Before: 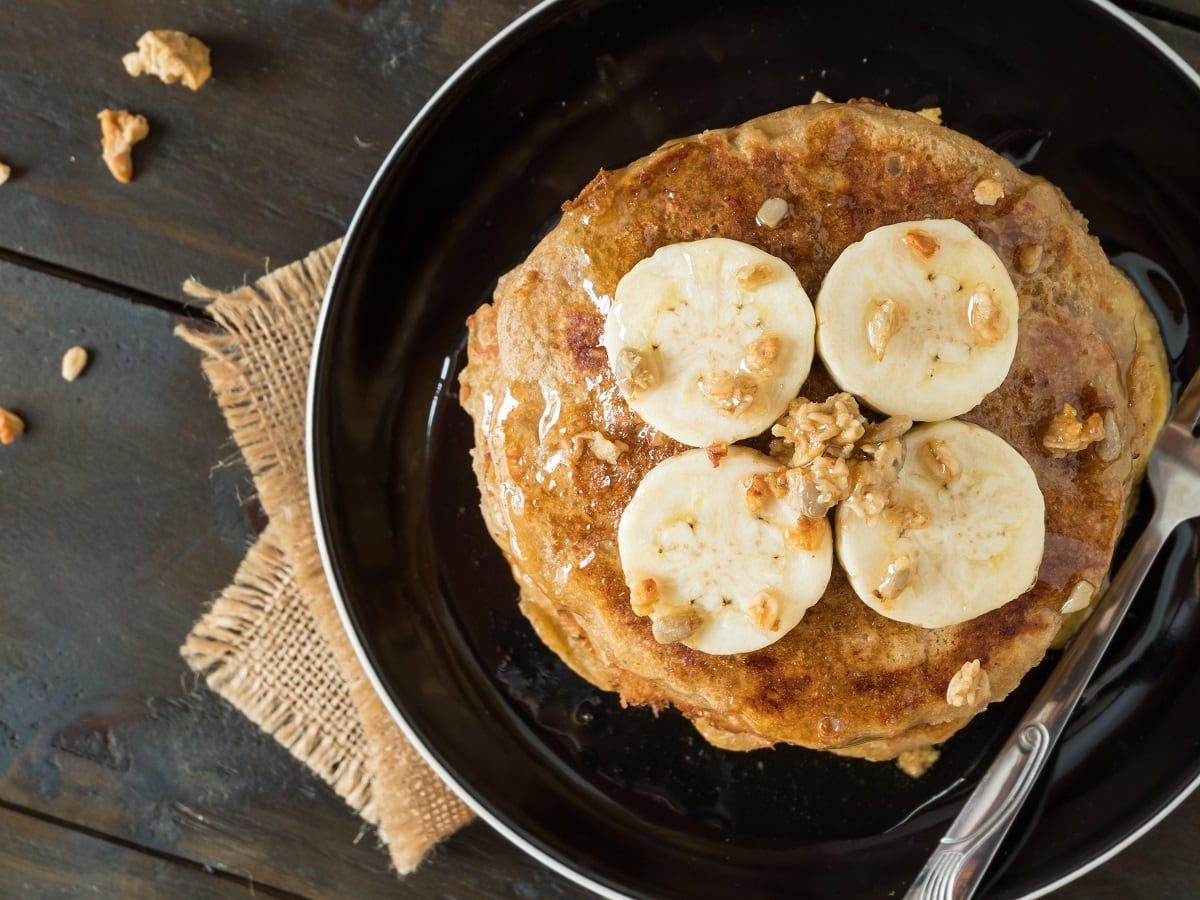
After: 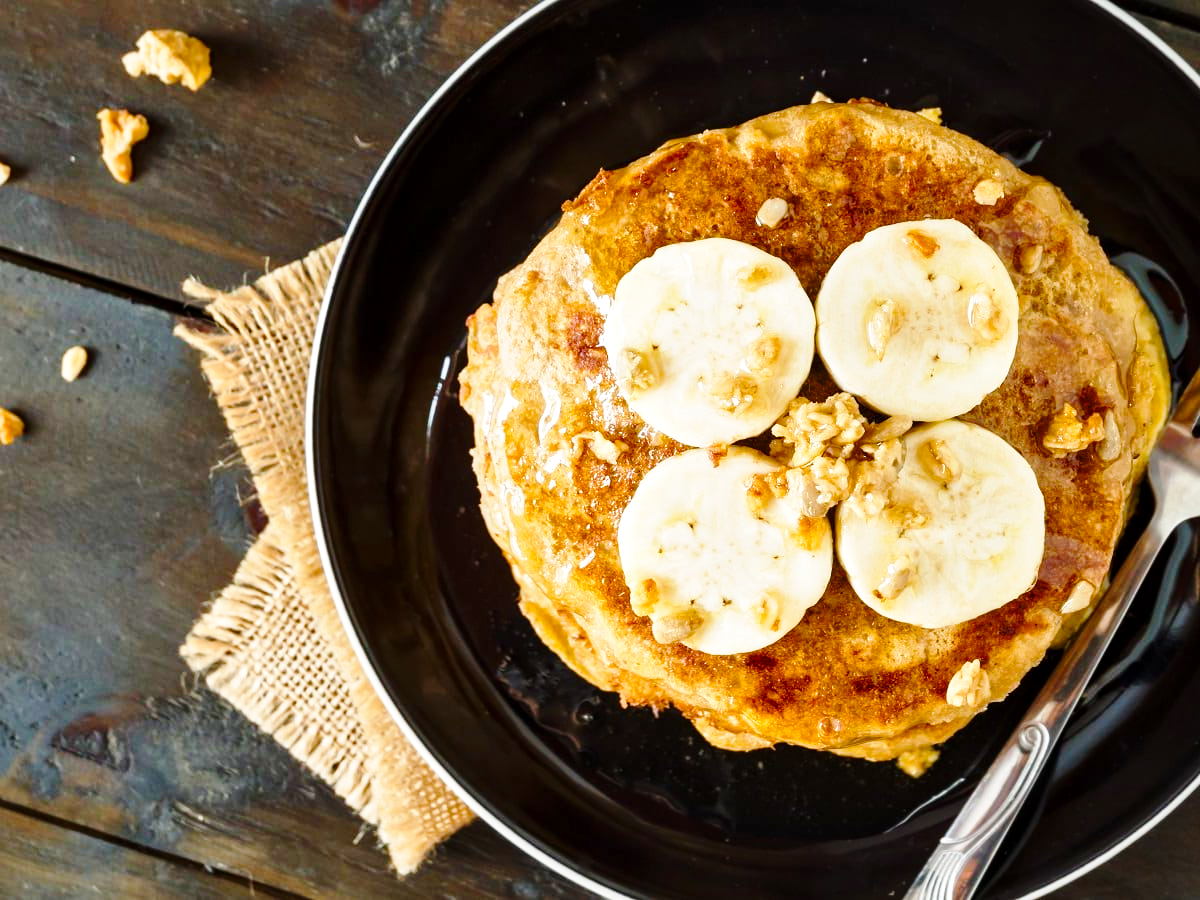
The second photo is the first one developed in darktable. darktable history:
base curve: curves: ch0 [(0, 0) (0.028, 0.03) (0.121, 0.232) (0.46, 0.748) (0.859, 0.968) (1, 1)], preserve colors none
local contrast: mode bilateral grid, contrast 29, coarseness 25, midtone range 0.2
color balance rgb: perceptual saturation grading › global saturation 20.473%, perceptual saturation grading › highlights -19.819%, perceptual saturation grading › shadows 29.899%
